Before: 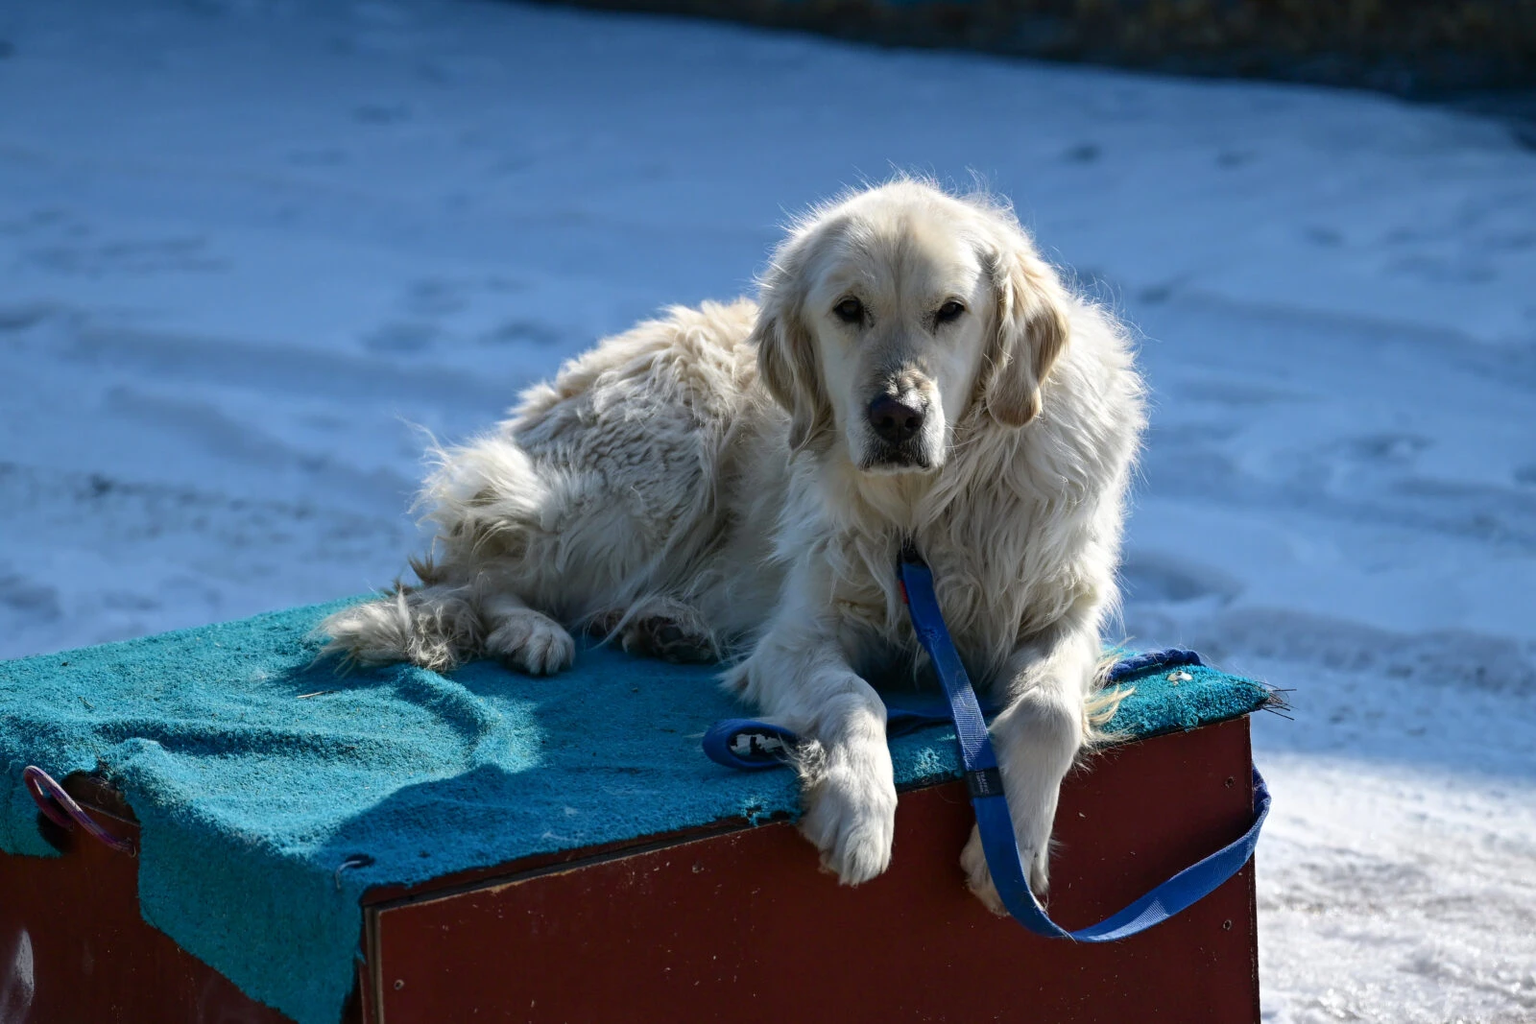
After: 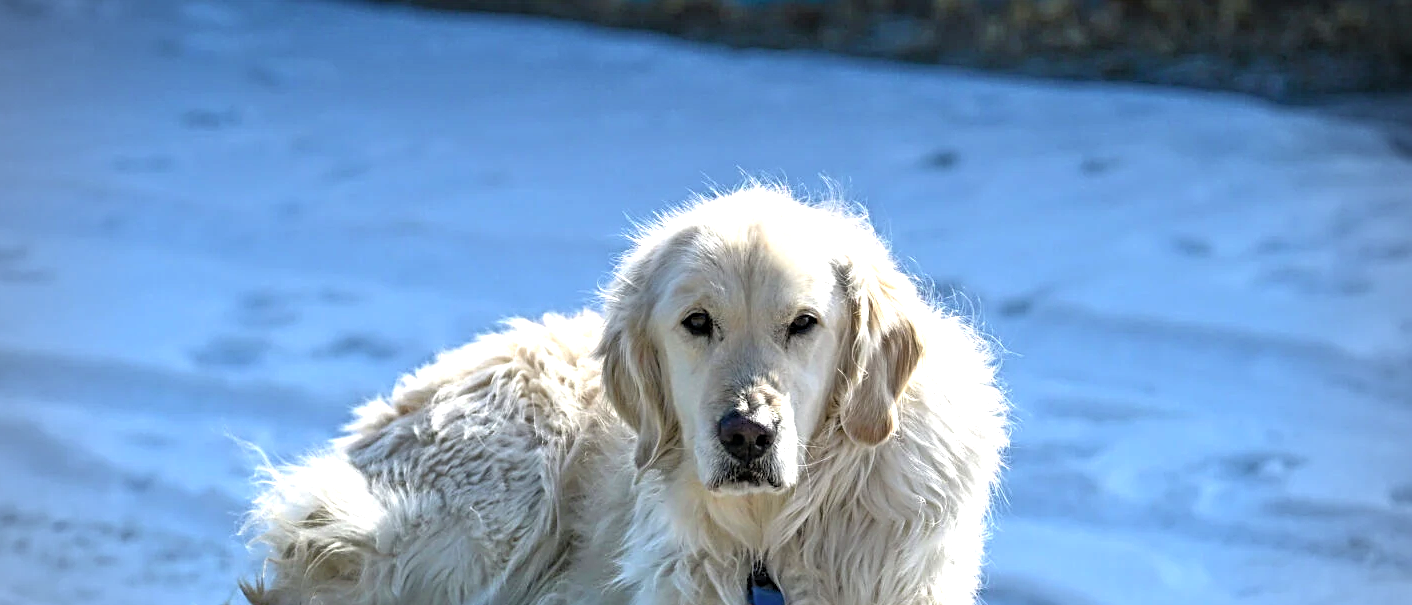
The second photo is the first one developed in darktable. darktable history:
tone equalizer: -7 EV 0.149 EV, -6 EV 0.581 EV, -5 EV 1.15 EV, -4 EV 1.37 EV, -3 EV 1.16 EV, -2 EV 0.6 EV, -1 EV 0.151 EV
exposure: exposure 0.374 EV, compensate highlight preservation false
crop and rotate: left 11.737%, bottom 43.289%
color balance rgb: perceptual saturation grading › global saturation 0.726%, perceptual brilliance grading › highlights 12.766%, perceptual brilliance grading › mid-tones 8.793%, perceptual brilliance grading › shadows -18.057%
contrast brightness saturation: contrast 0.046, brightness 0.061, saturation 0.008
sharpen: radius 3.965
vignetting: fall-off radius 60.44%
